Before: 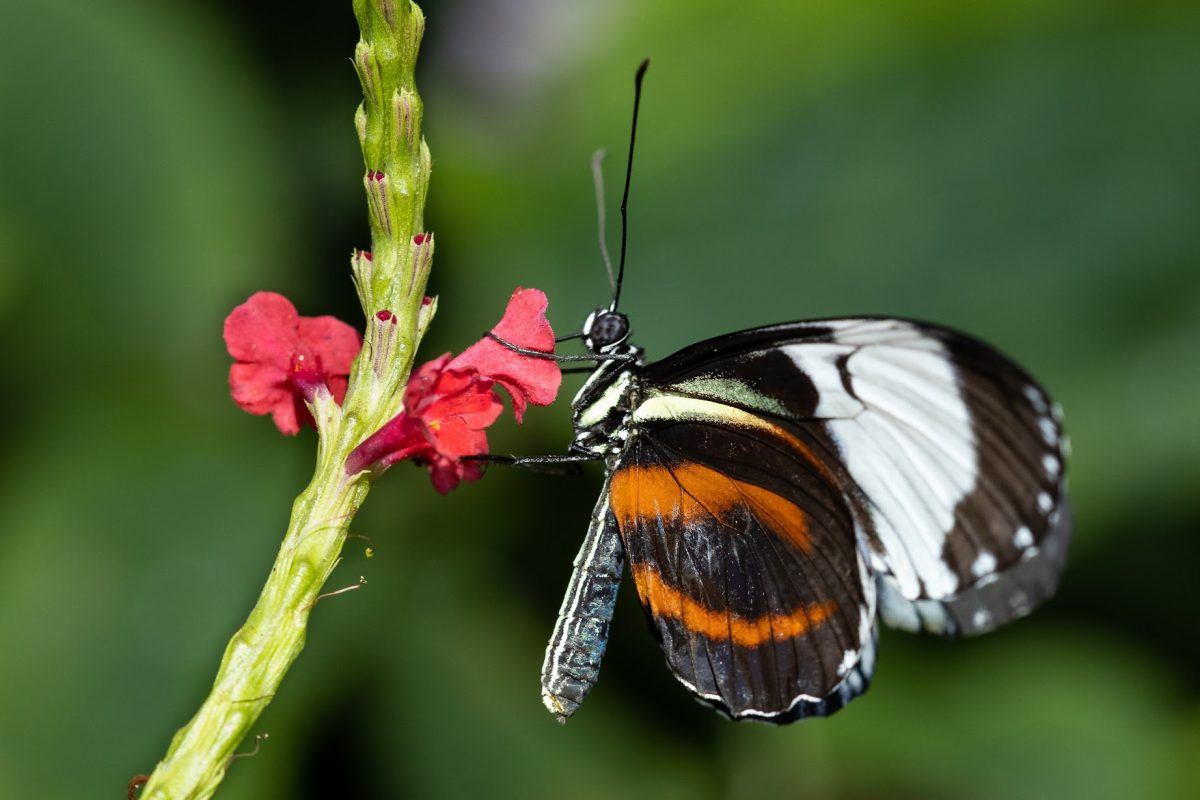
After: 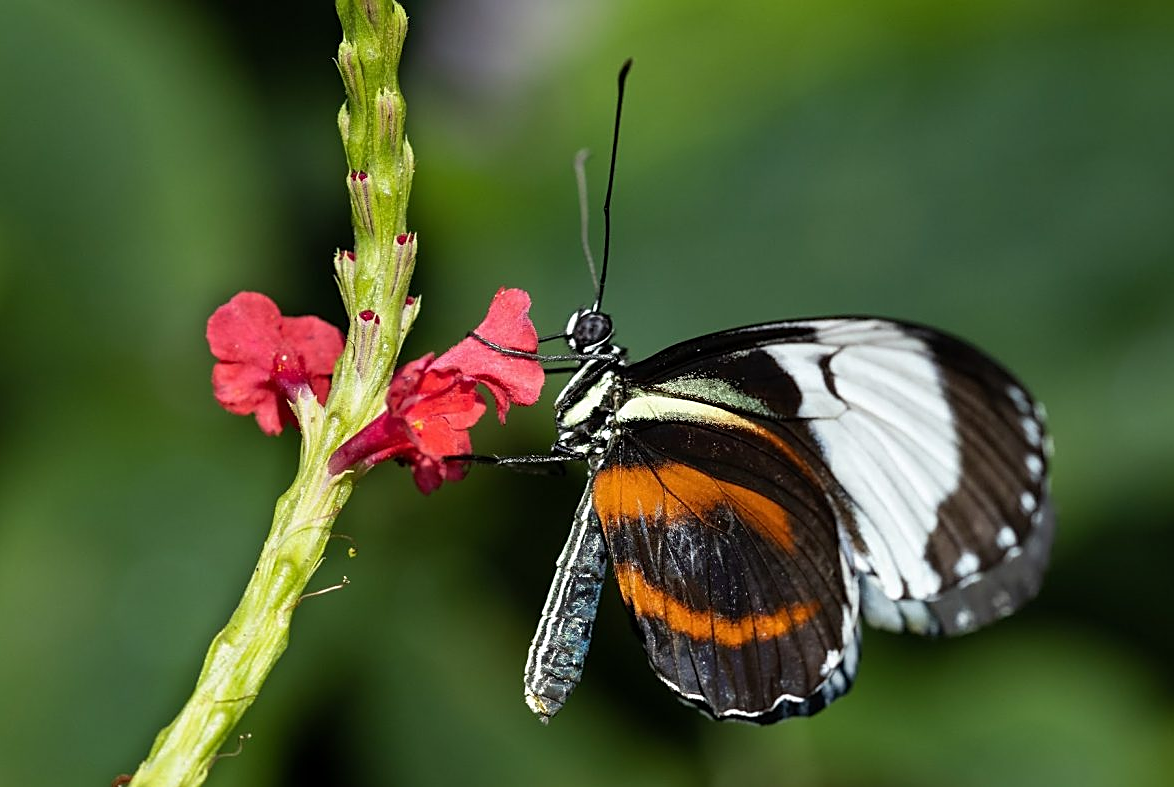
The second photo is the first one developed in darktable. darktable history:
crop and rotate: left 1.455%, right 0.711%, bottom 1.547%
sharpen: amount 0.572
